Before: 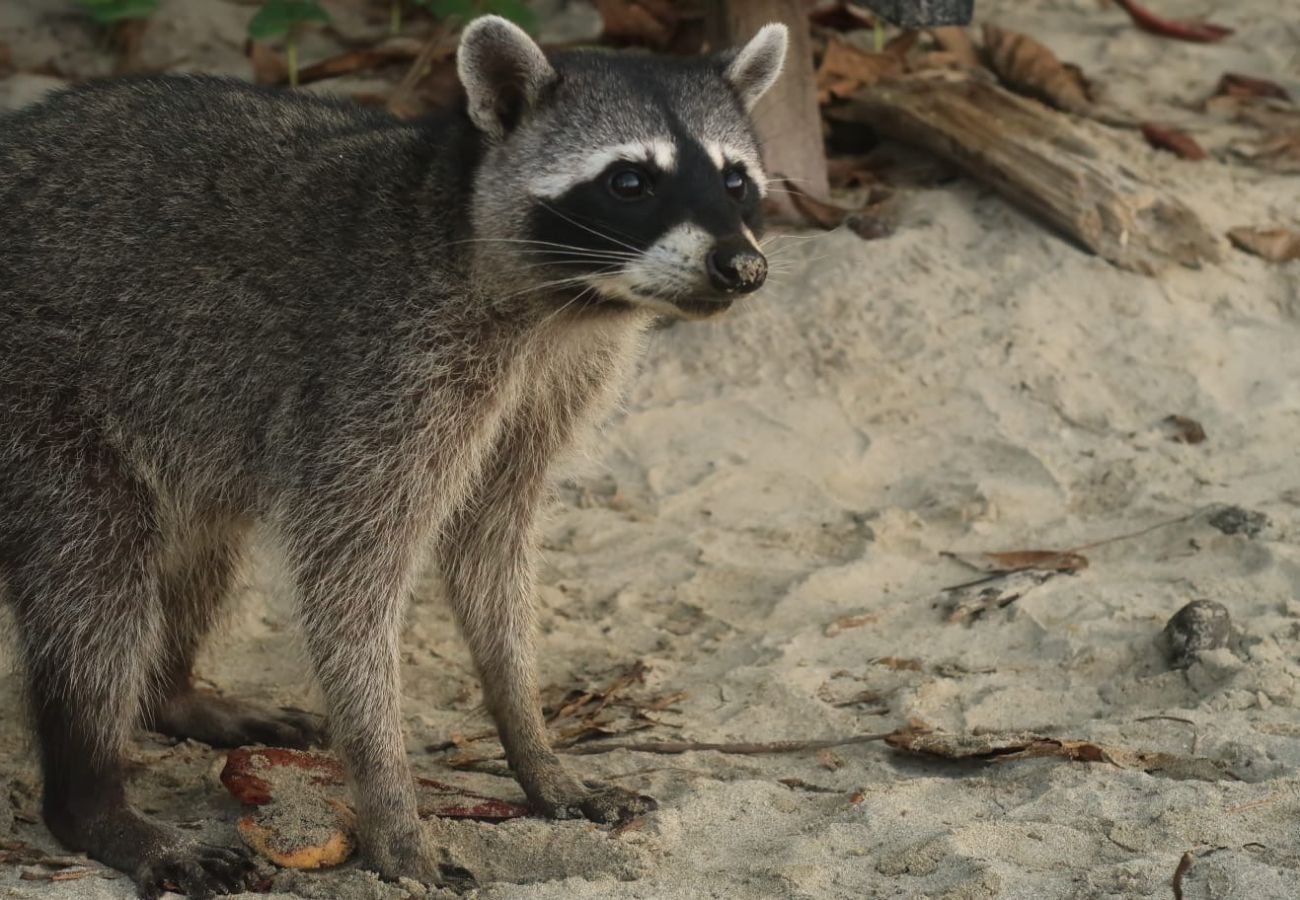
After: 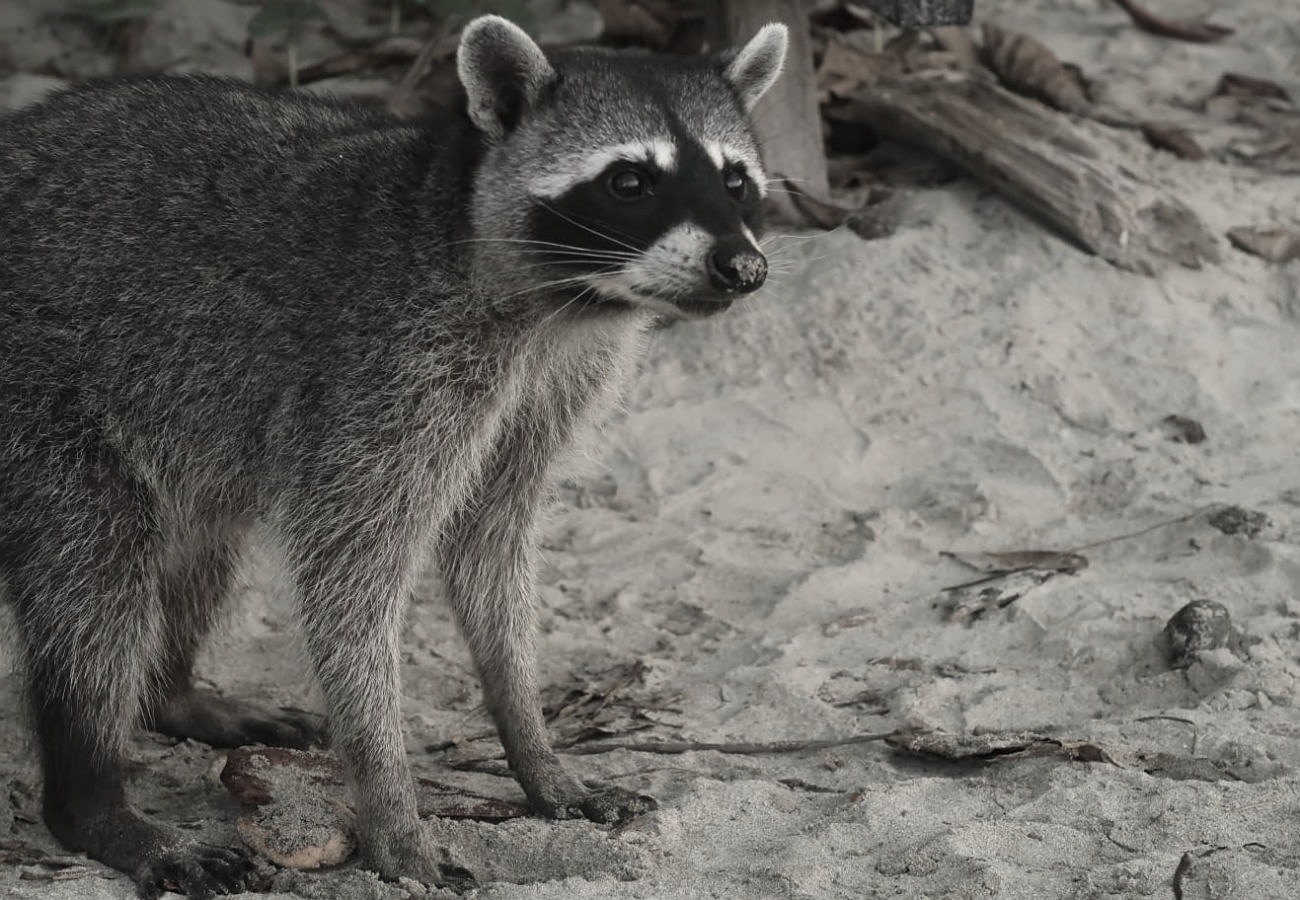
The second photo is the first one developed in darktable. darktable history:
contrast equalizer: y [[0.5, 0.501, 0.532, 0.538, 0.54, 0.541], [0.5 ×6], [0.5 ×6], [0 ×6], [0 ×6]], mix 0.202
color correction: highlights b* -0.044, saturation 0.275
sharpen: amount 0.201
